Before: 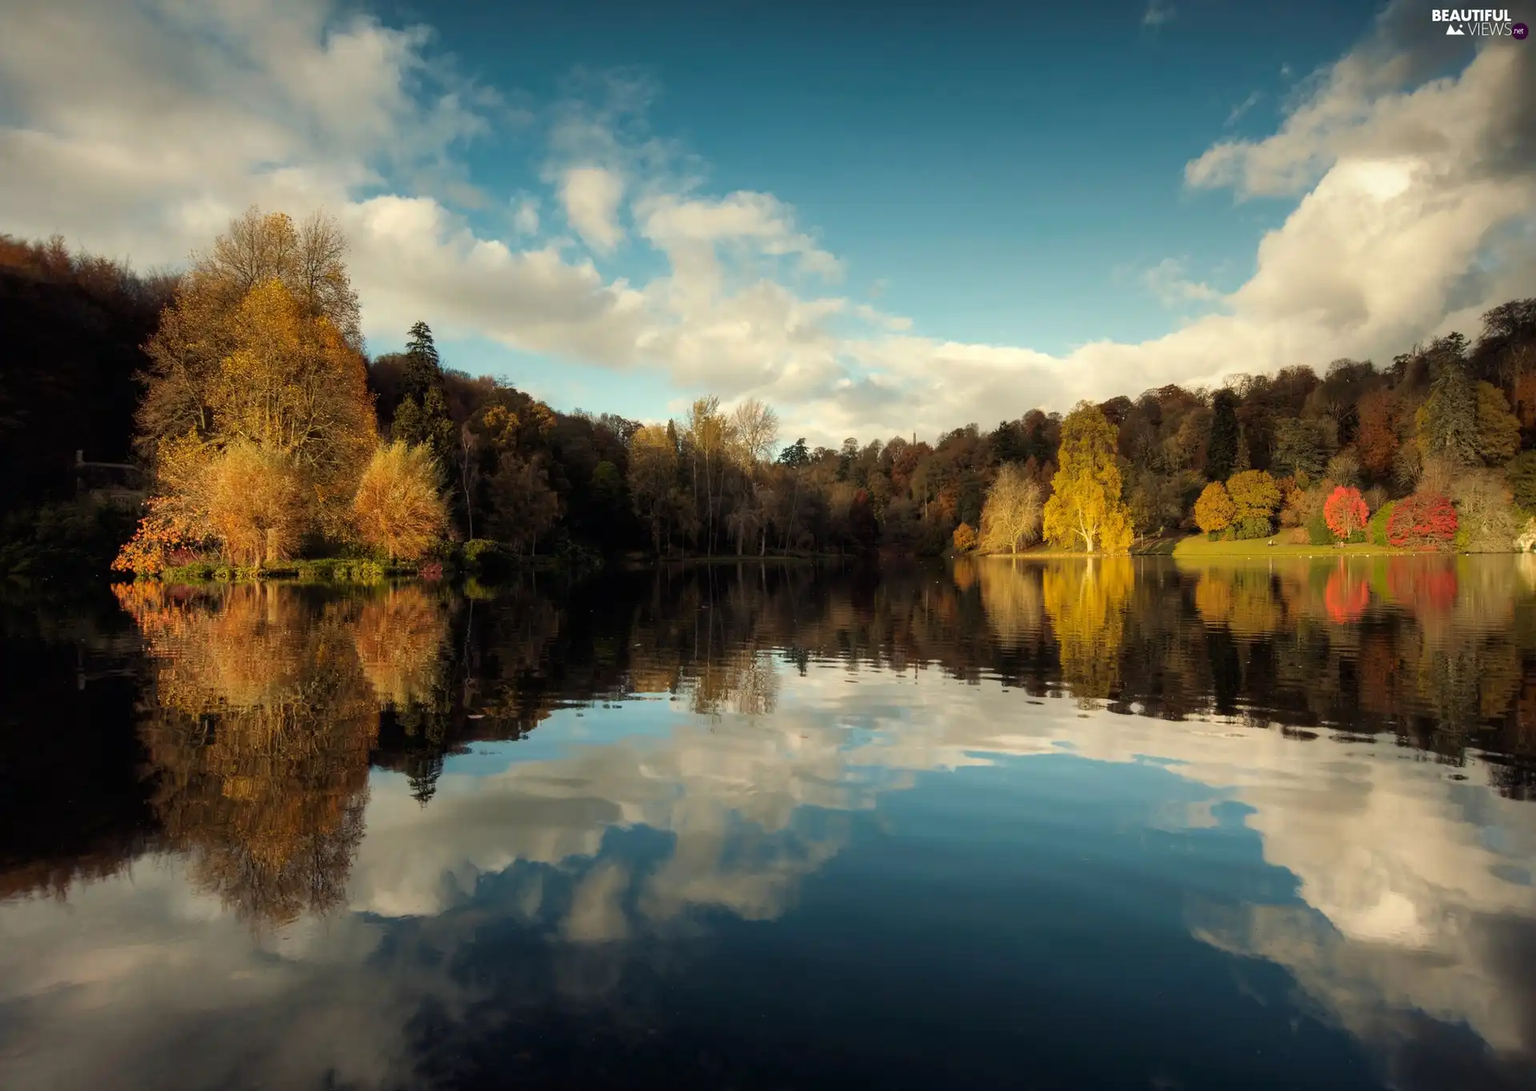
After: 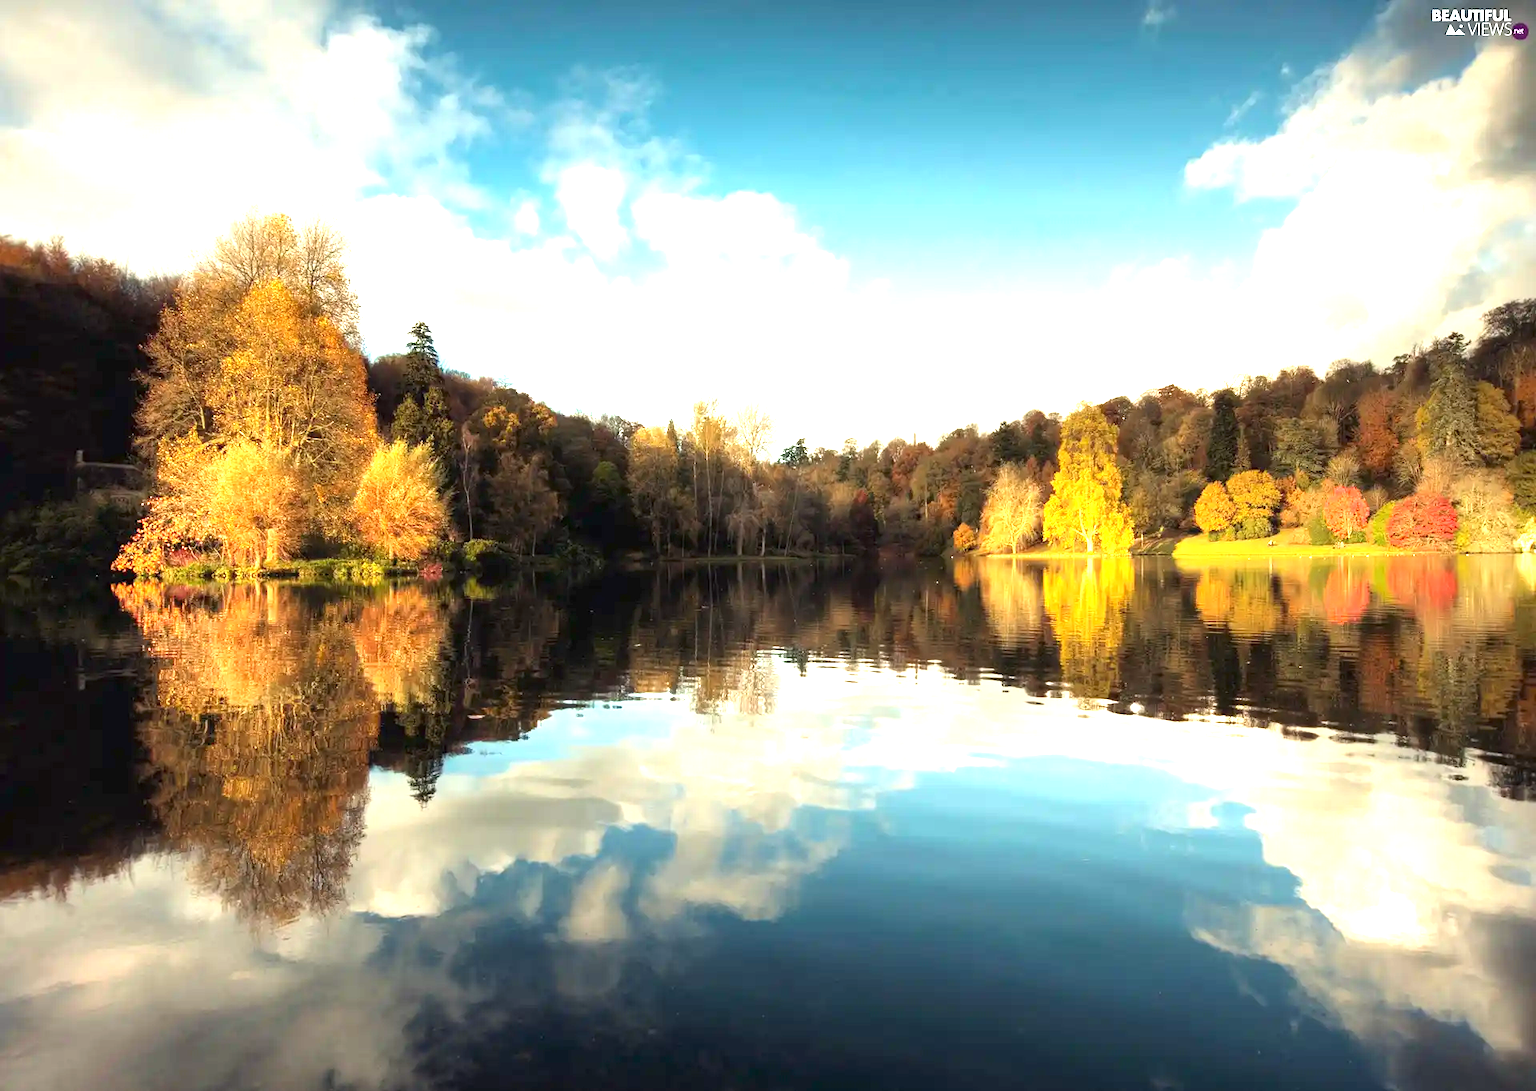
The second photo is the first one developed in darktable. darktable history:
exposure: black level correction 0, exposure 1.743 EV, compensate highlight preservation false
